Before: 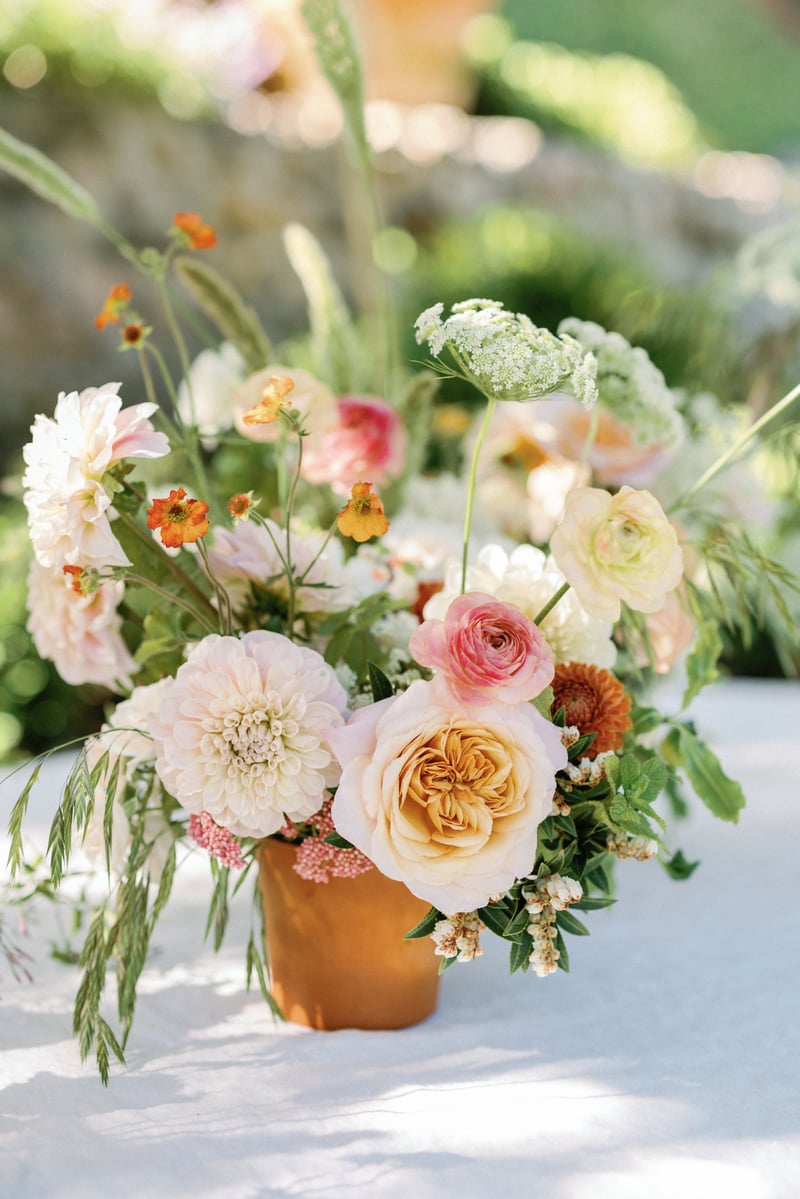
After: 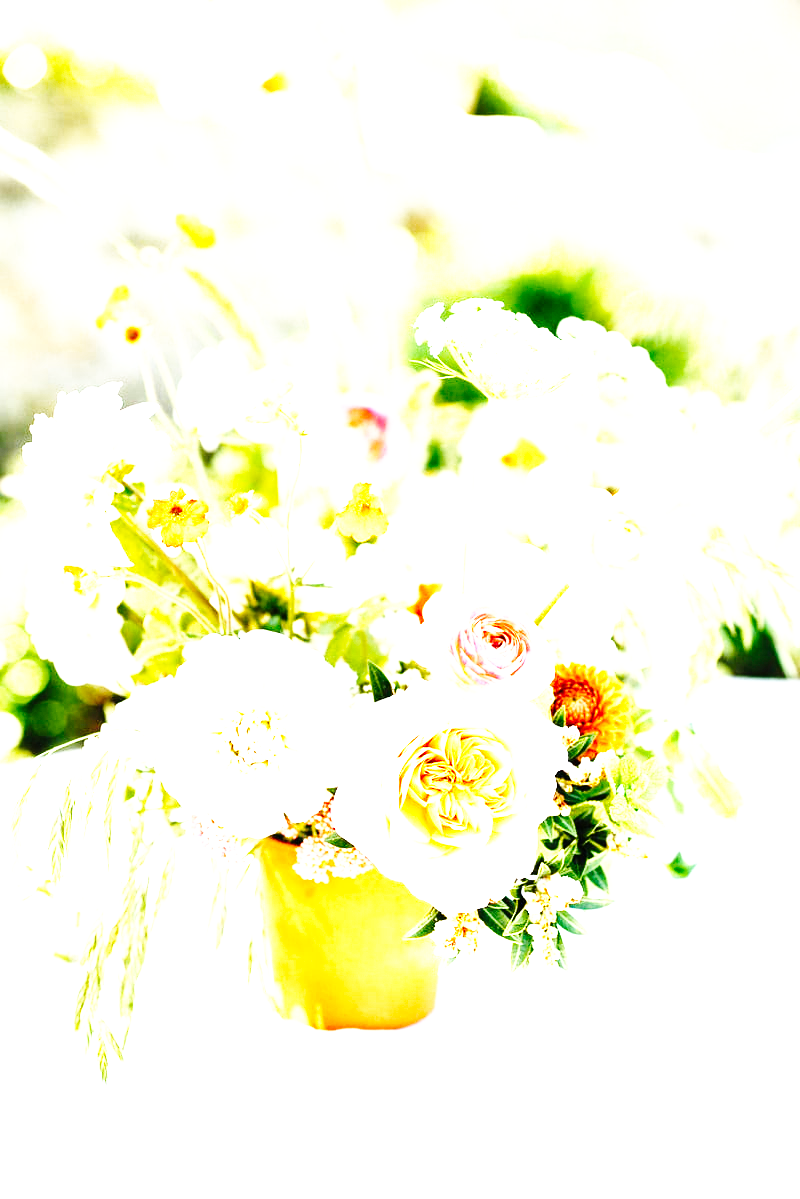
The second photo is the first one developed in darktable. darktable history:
color balance rgb: shadows lift › chroma 3.058%, shadows lift › hue 279.47°, perceptual saturation grading › global saturation 0.109%, perceptual brilliance grading › global brilliance 34.55%, perceptual brilliance grading › highlights 50.11%, perceptual brilliance grading › mid-tones 59.355%, perceptual brilliance grading › shadows 34.943%, global vibrance 9.767%
base curve: curves: ch0 [(0, 0) (0, 0) (0.002, 0.001) (0.008, 0.003) (0.019, 0.011) (0.037, 0.037) (0.064, 0.11) (0.102, 0.232) (0.152, 0.379) (0.216, 0.524) (0.296, 0.665) (0.394, 0.789) (0.512, 0.881) (0.651, 0.945) (0.813, 0.986) (1, 1)], preserve colors none
